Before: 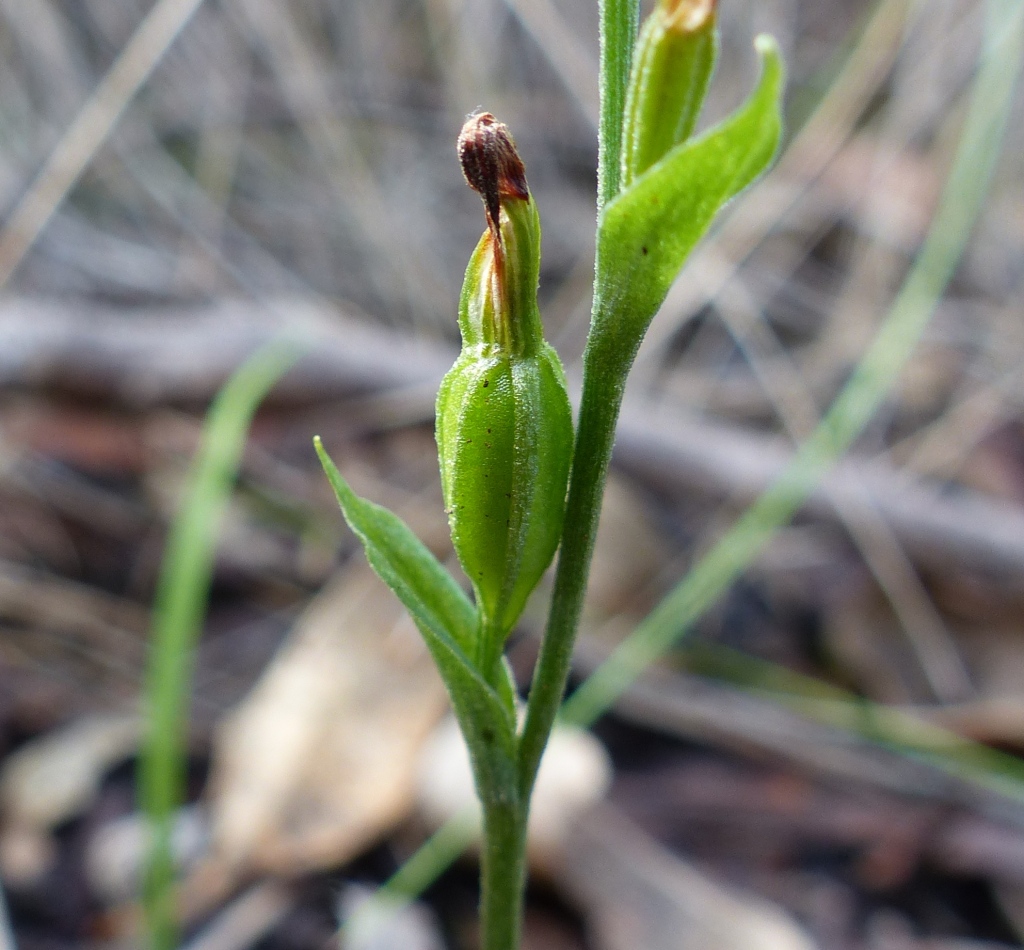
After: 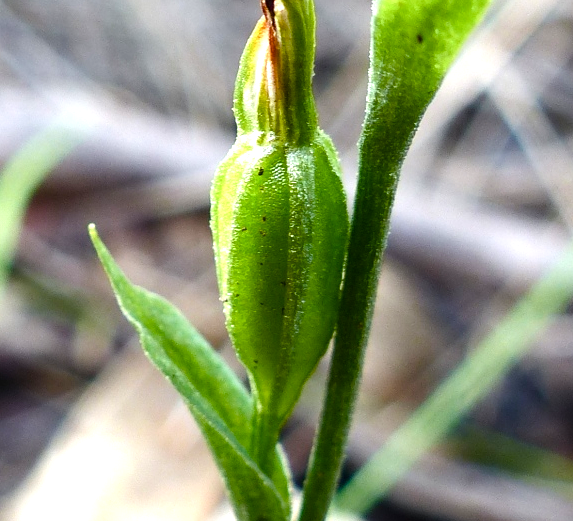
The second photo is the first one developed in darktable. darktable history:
crop and rotate: left 22.009%, top 22.491%, right 22.01%, bottom 22.635%
tone equalizer: -8 EV -0.775 EV, -7 EV -0.716 EV, -6 EV -0.623 EV, -5 EV -0.361 EV, -3 EV 0.389 EV, -2 EV 0.6 EV, -1 EV 0.681 EV, +0 EV 0.73 EV, edges refinement/feathering 500, mask exposure compensation -1.57 EV, preserve details no
color balance rgb: perceptual saturation grading › global saturation 20%, perceptual saturation grading › highlights -24.858%, perceptual saturation grading › shadows 49.47%
exposure: exposure 0.19 EV, compensate highlight preservation false
